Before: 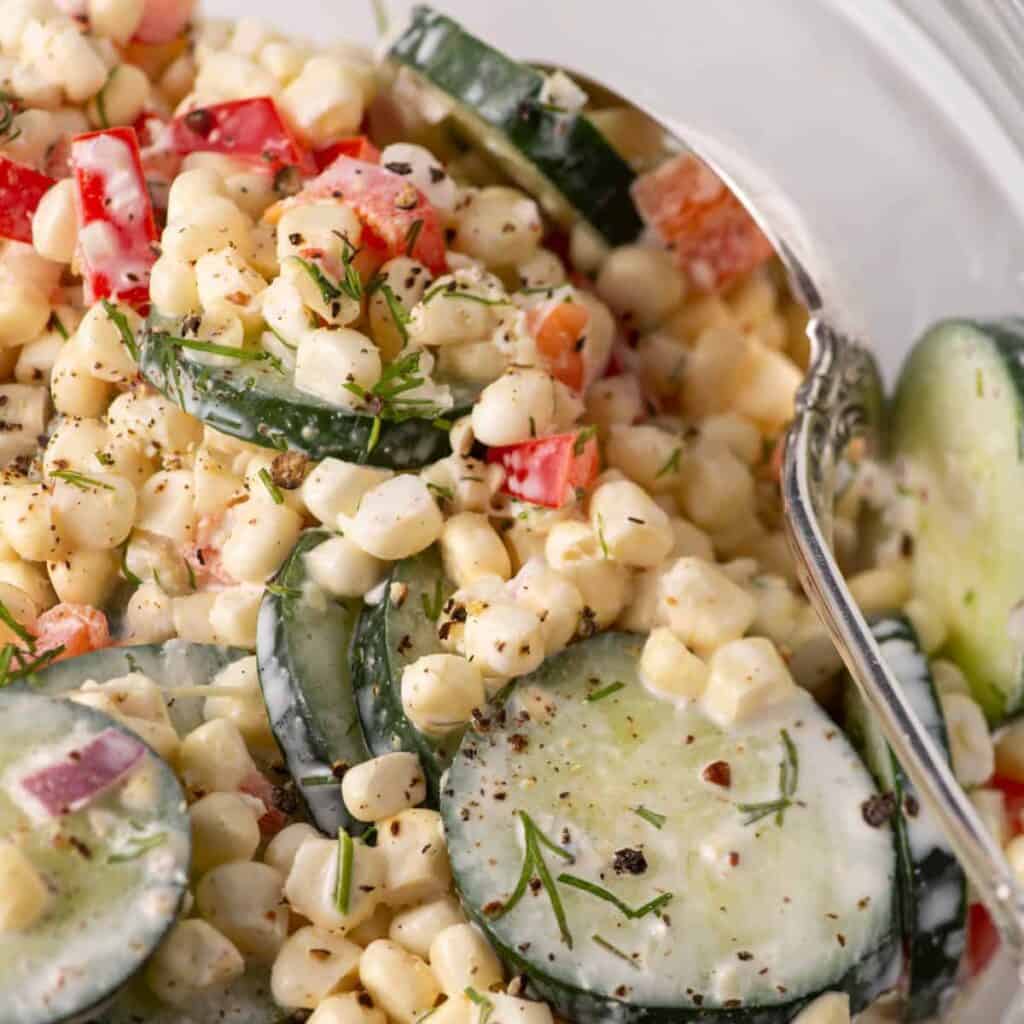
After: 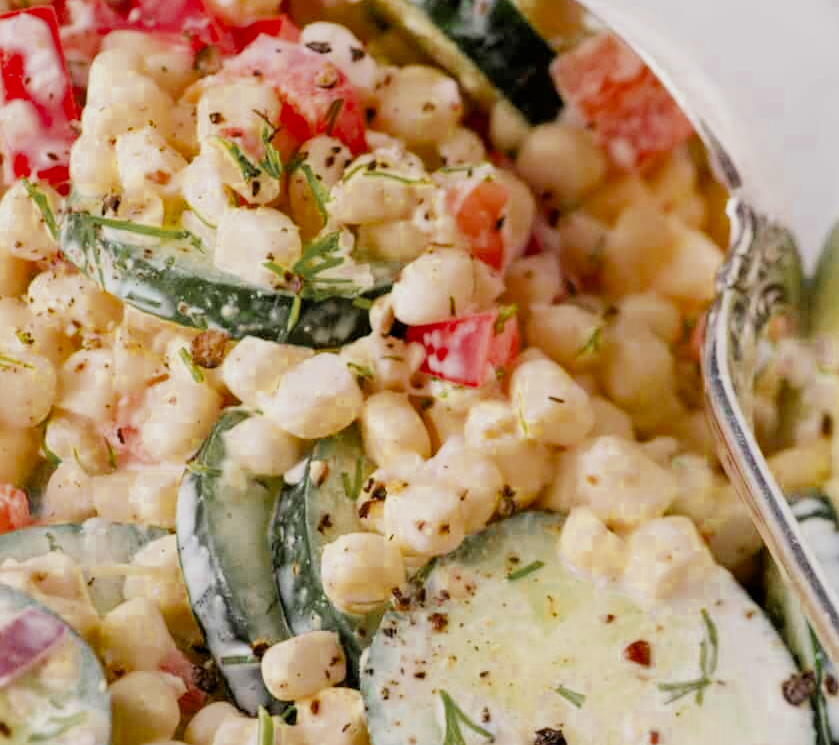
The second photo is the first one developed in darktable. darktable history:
exposure: black level correction 0.001, exposure 0.955 EV, compensate exposure bias true, compensate highlight preservation false
tone equalizer: on, module defaults
white balance: emerald 1
color zones: curves: ch0 [(0.11, 0.396) (0.195, 0.36) (0.25, 0.5) (0.303, 0.412) (0.357, 0.544) (0.75, 0.5) (0.967, 0.328)]; ch1 [(0, 0.468) (0.112, 0.512) (0.202, 0.6) (0.25, 0.5) (0.307, 0.352) (0.357, 0.544) (0.75, 0.5) (0.963, 0.524)]
crop: left 7.856%, top 11.836%, right 10.12%, bottom 15.387%
filmic rgb: black relative exposure -6.98 EV, white relative exposure 5.63 EV, hardness 2.86
